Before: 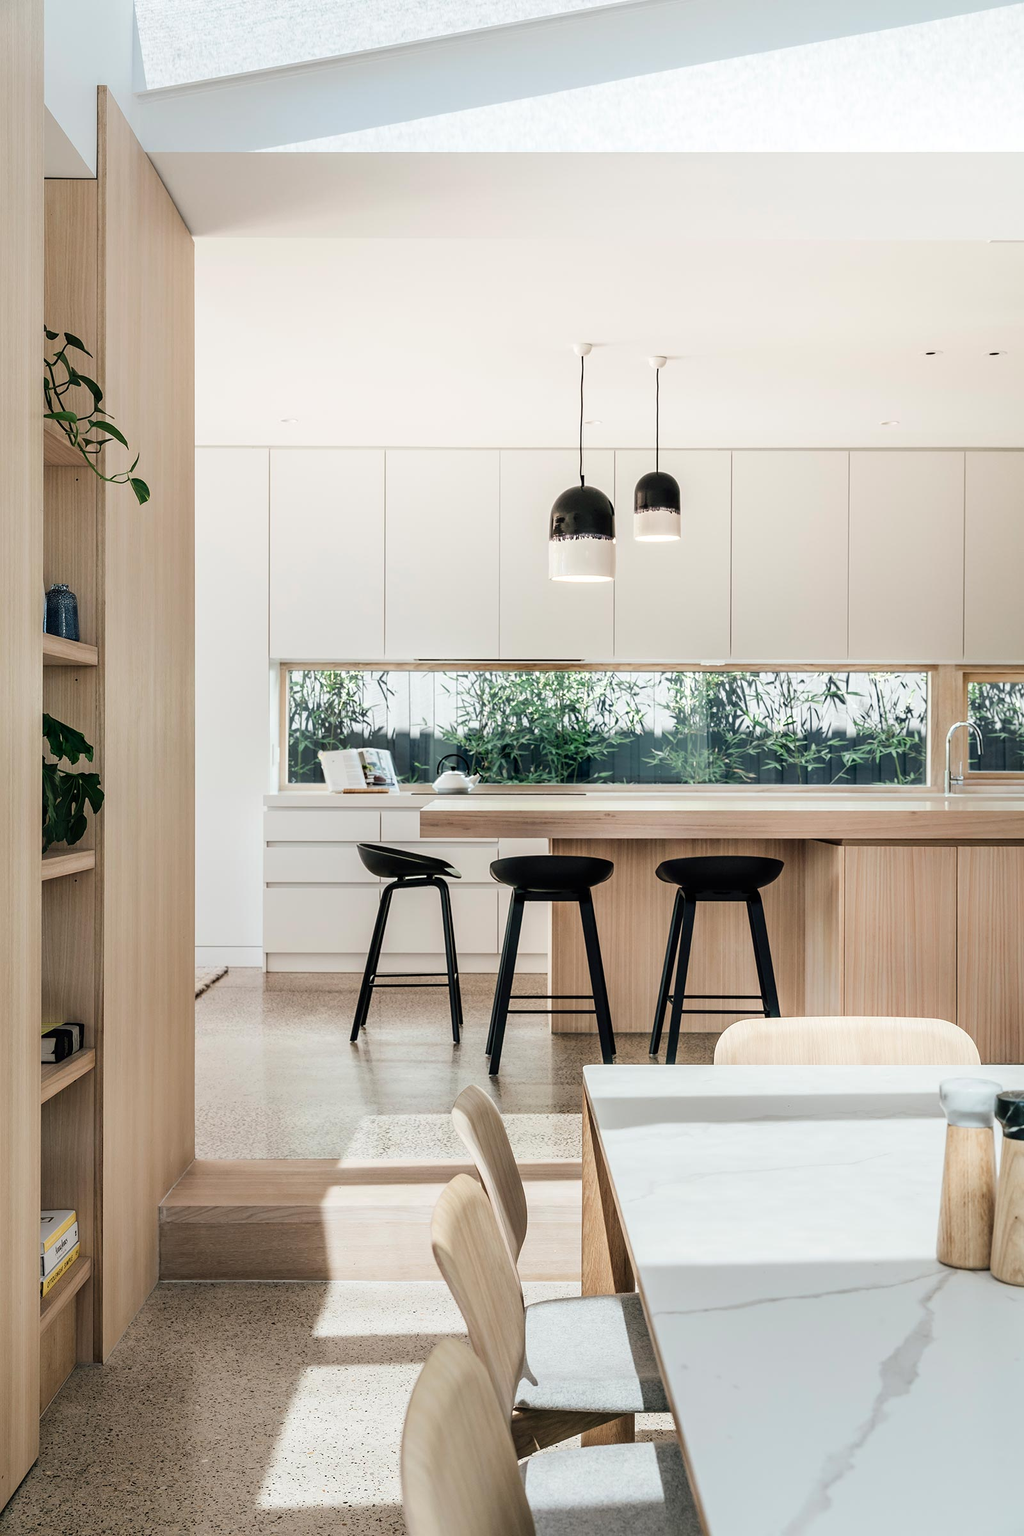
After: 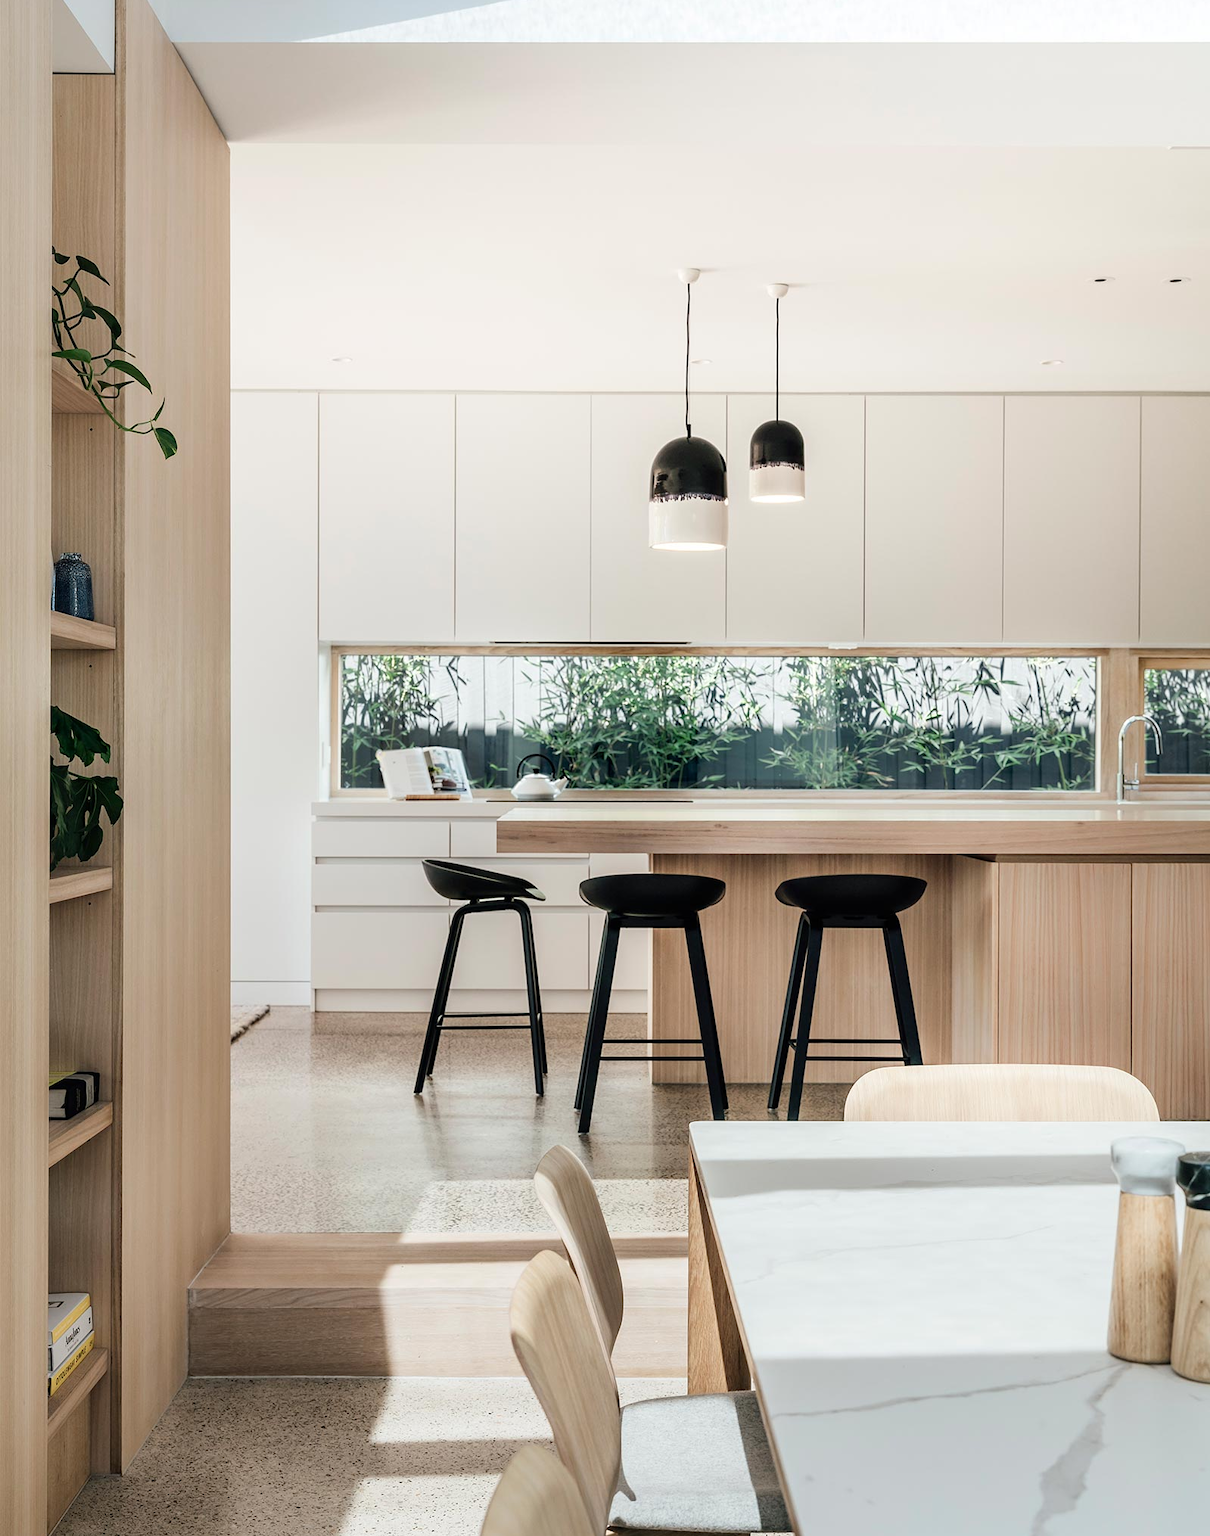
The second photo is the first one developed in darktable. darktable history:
crop: top 7.618%, bottom 7.761%
